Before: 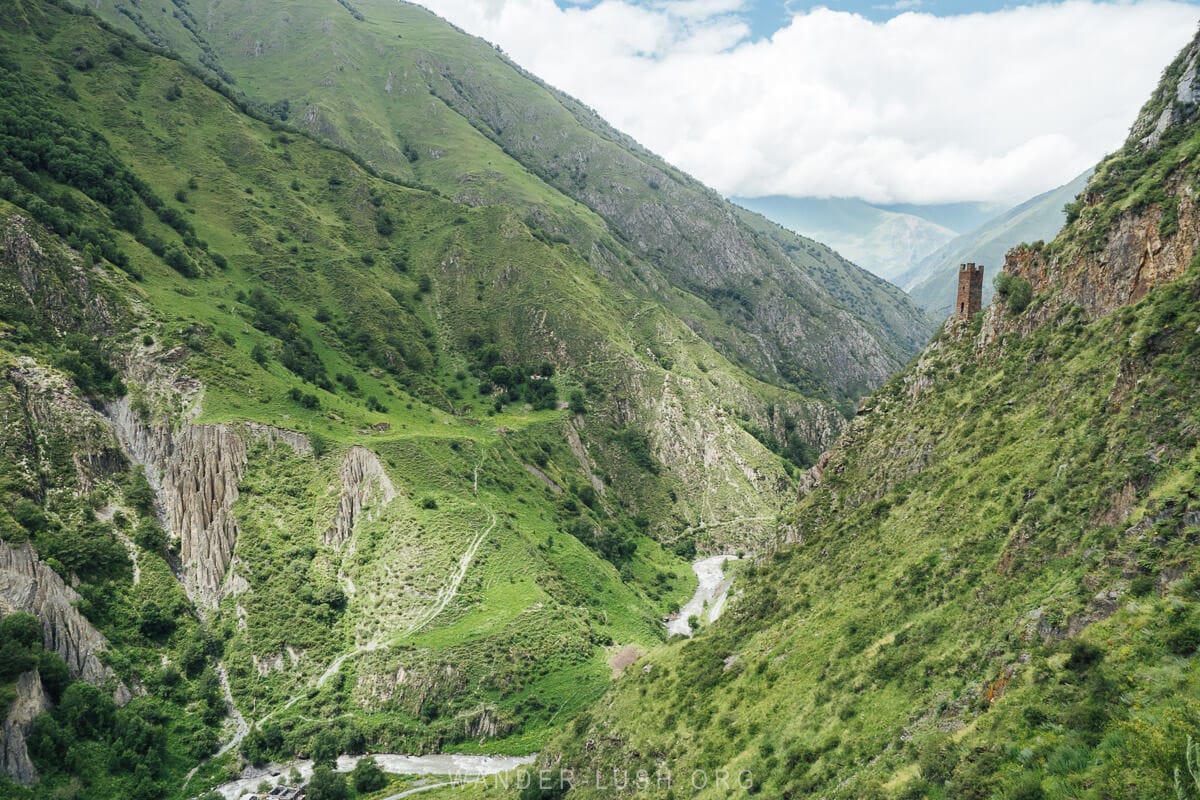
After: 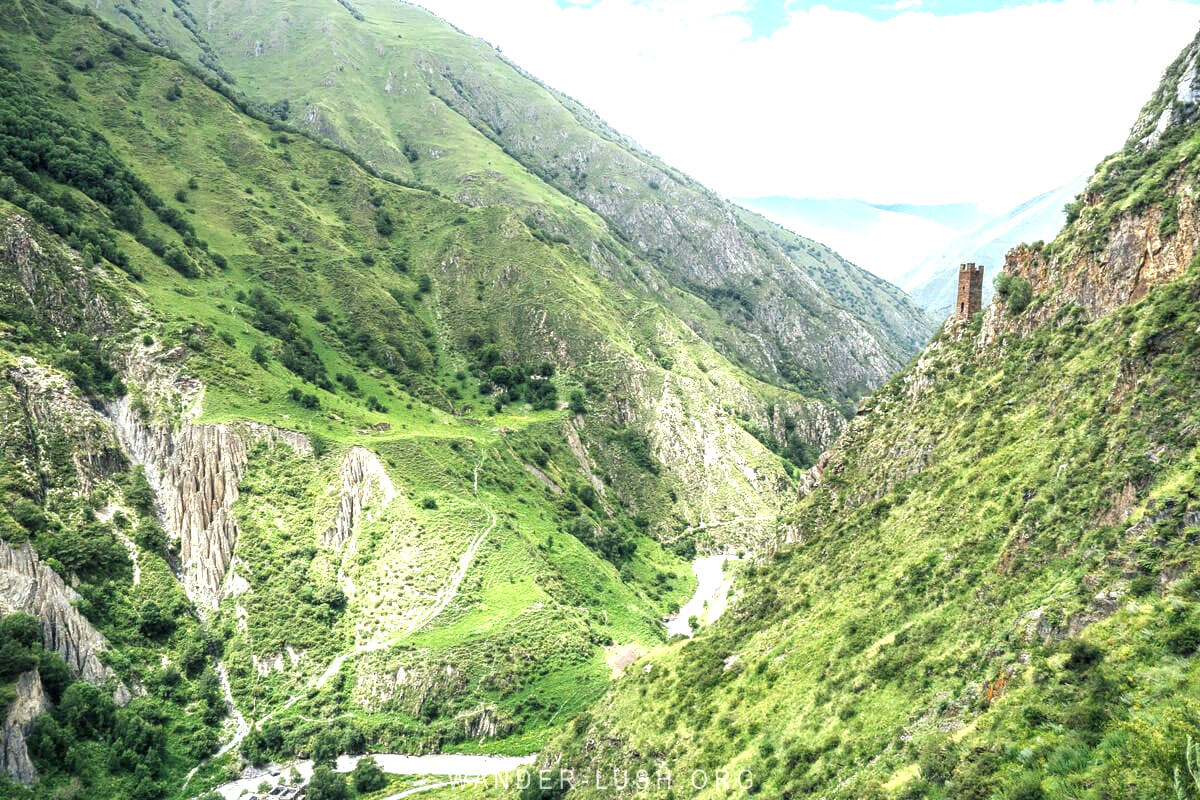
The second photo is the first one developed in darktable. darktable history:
tone equalizer: -8 EV -0.433 EV, -7 EV -0.42 EV, -6 EV -0.372 EV, -5 EV -0.249 EV, -3 EV 0.218 EV, -2 EV 0.34 EV, -1 EV 0.39 EV, +0 EV 0.396 EV
exposure: exposure 0.574 EV, compensate highlight preservation false
local contrast: on, module defaults
